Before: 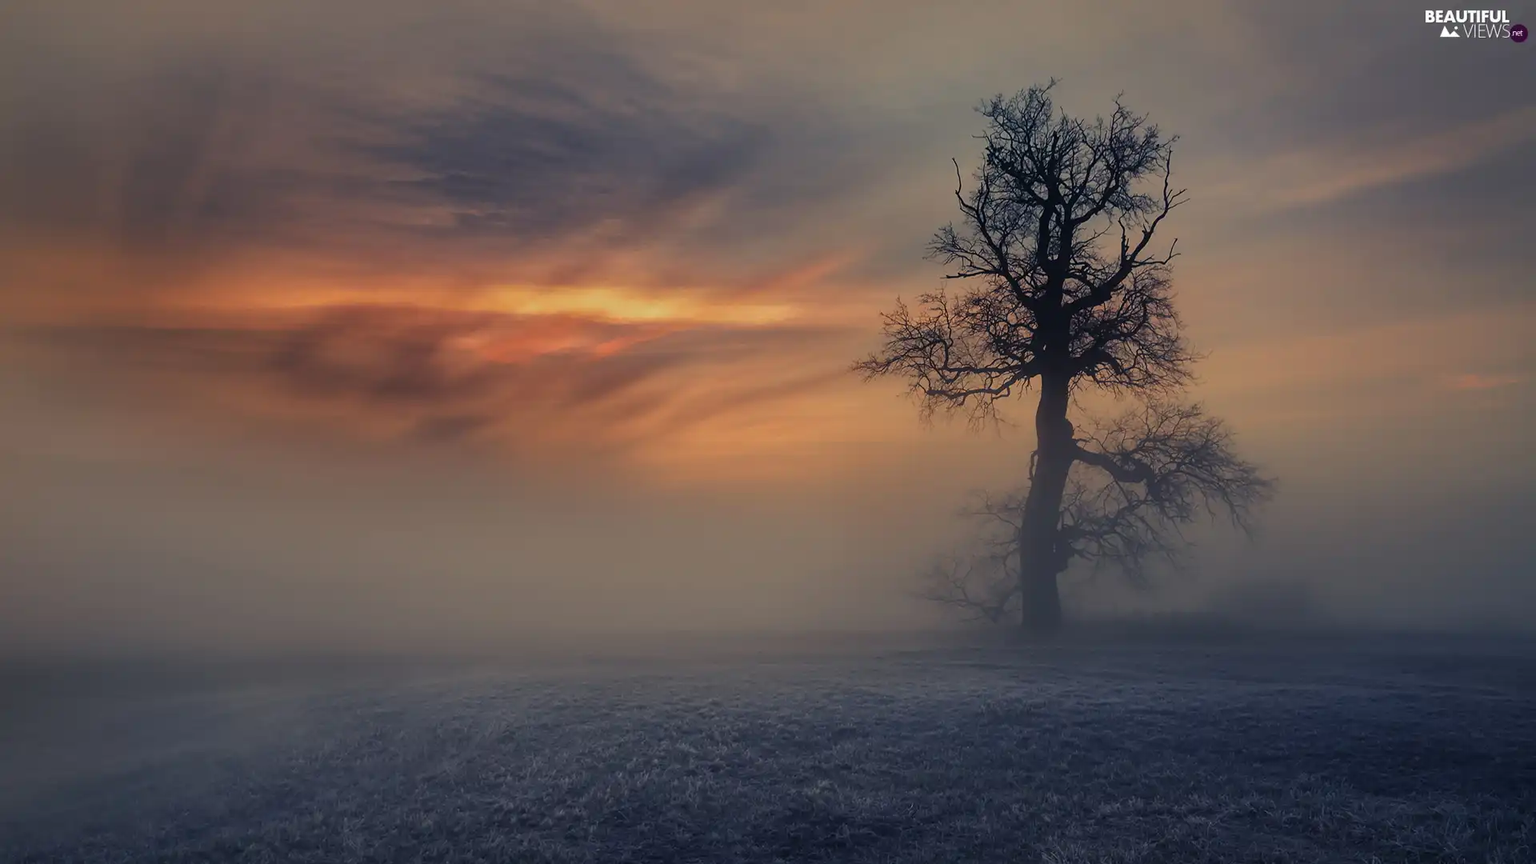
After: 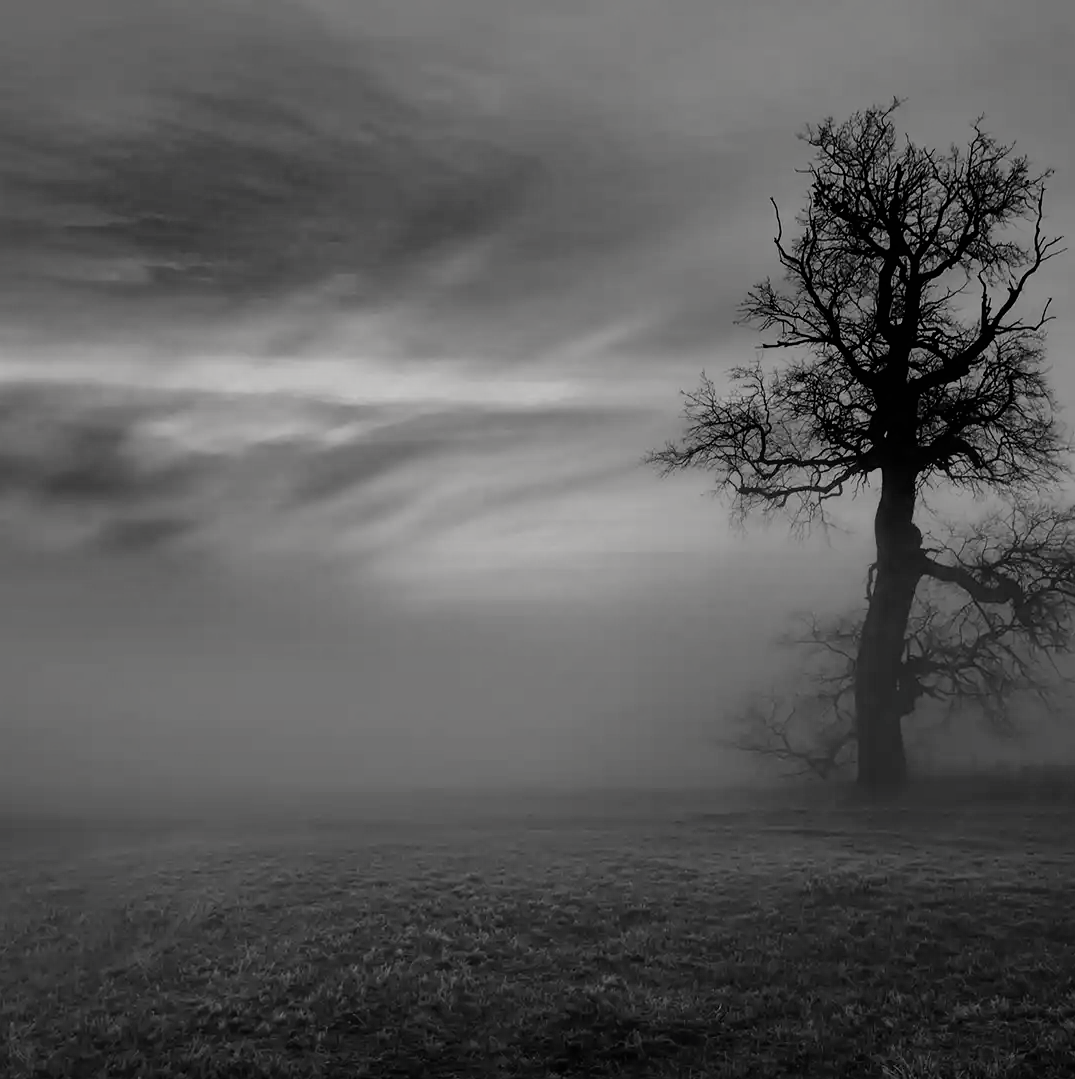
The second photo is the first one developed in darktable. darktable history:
crop: left 21.892%, right 22.095%, bottom 0.01%
filmic rgb: black relative exposure -5.11 EV, white relative exposure 3.52 EV, hardness 3.17, contrast 1.201, highlights saturation mix -49.23%, color science v4 (2020)
